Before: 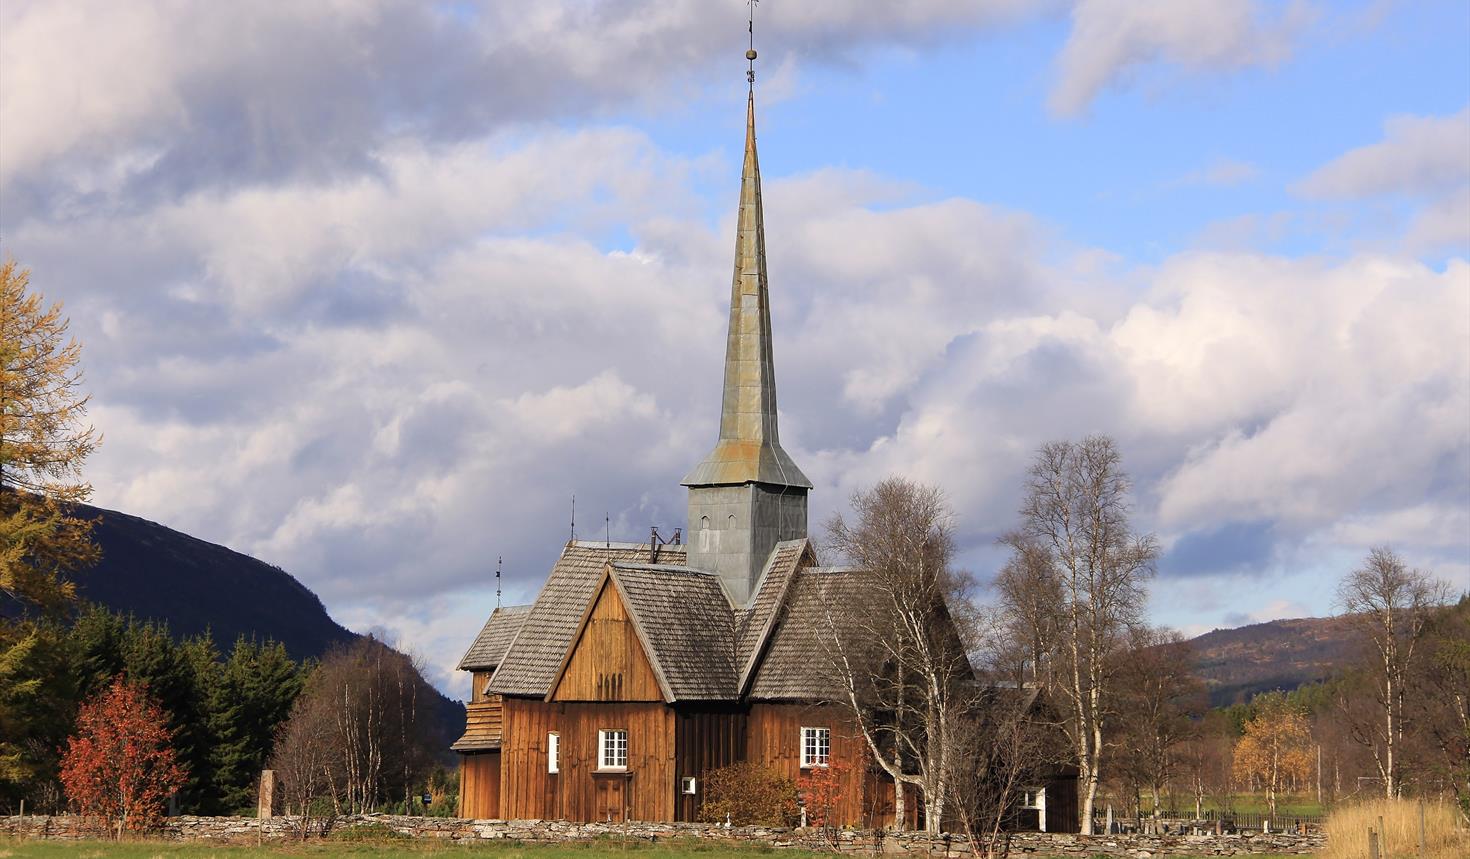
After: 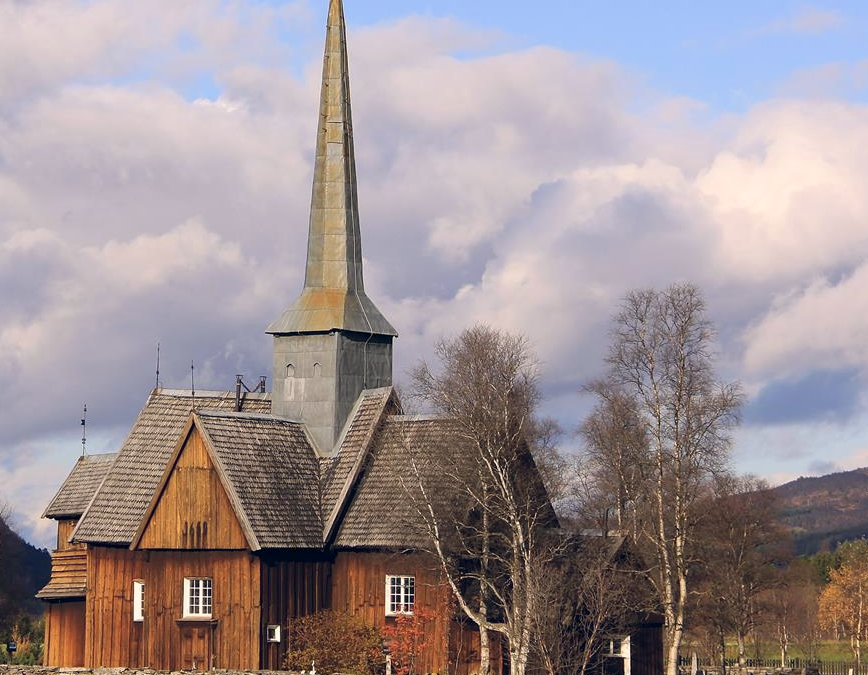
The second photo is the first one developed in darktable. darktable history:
crop and rotate: left 28.256%, top 17.734%, right 12.656%, bottom 3.573%
color balance rgb: shadows lift › hue 87.51°, highlights gain › chroma 1.62%, highlights gain › hue 55.1°, global offset › chroma 0.1%, global offset › hue 253.66°, linear chroma grading › global chroma 0.5%
